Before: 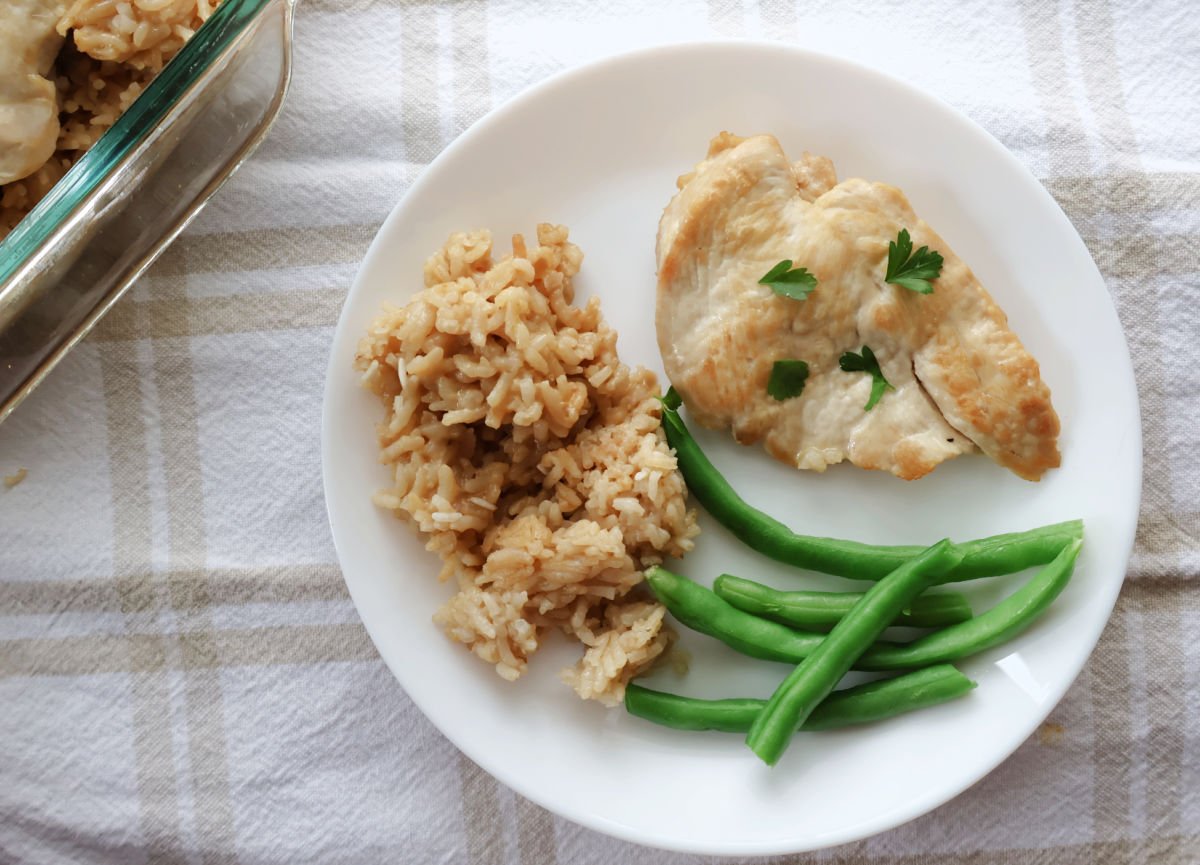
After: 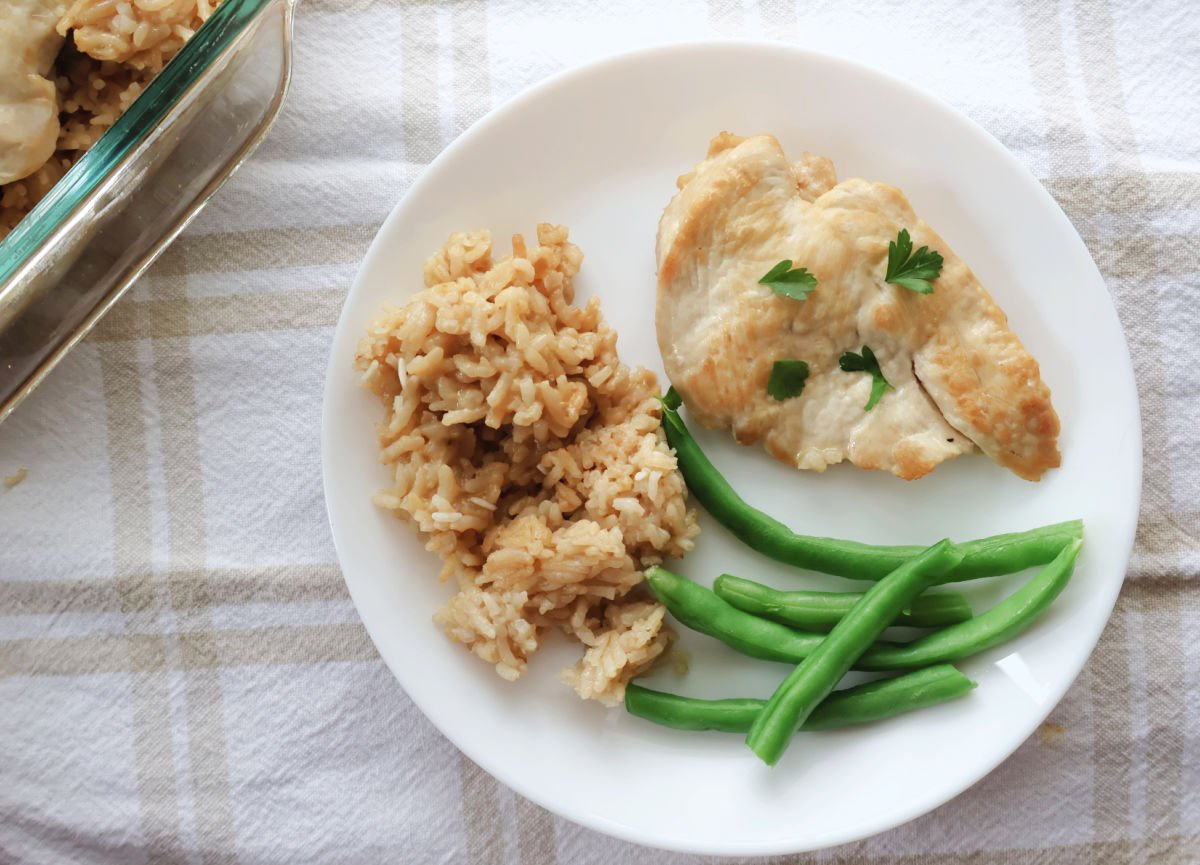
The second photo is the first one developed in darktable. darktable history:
contrast brightness saturation: contrast 0.053, brightness 0.067, saturation 0.009
